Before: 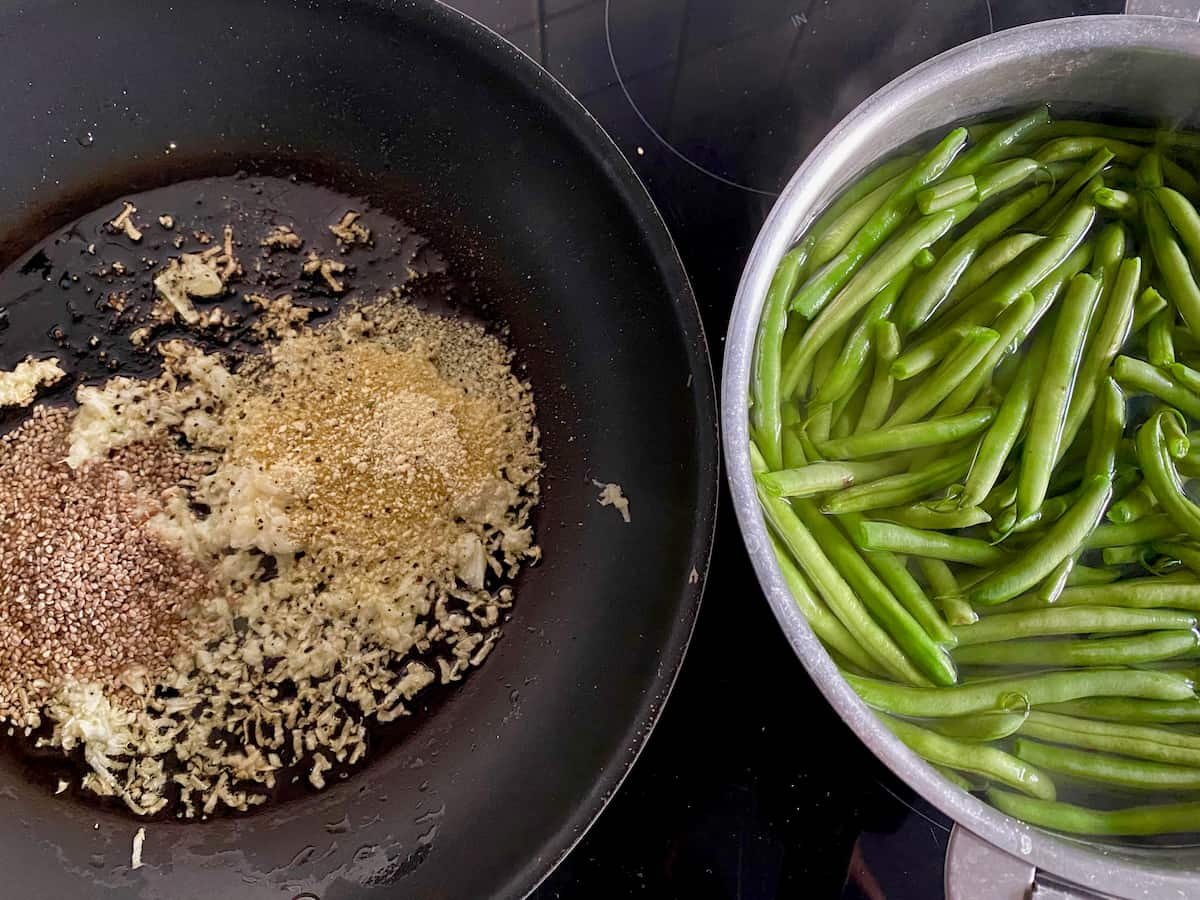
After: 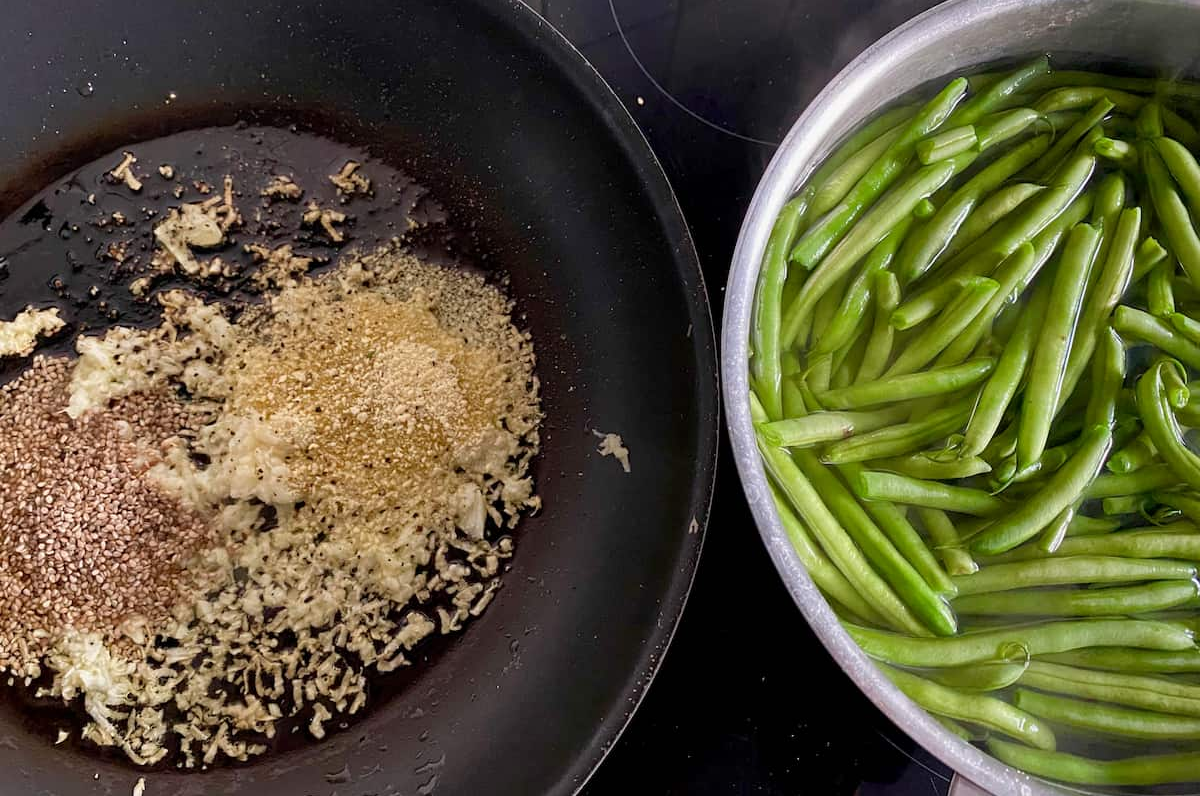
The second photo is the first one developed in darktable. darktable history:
crop and rotate: top 5.564%, bottom 5.913%
